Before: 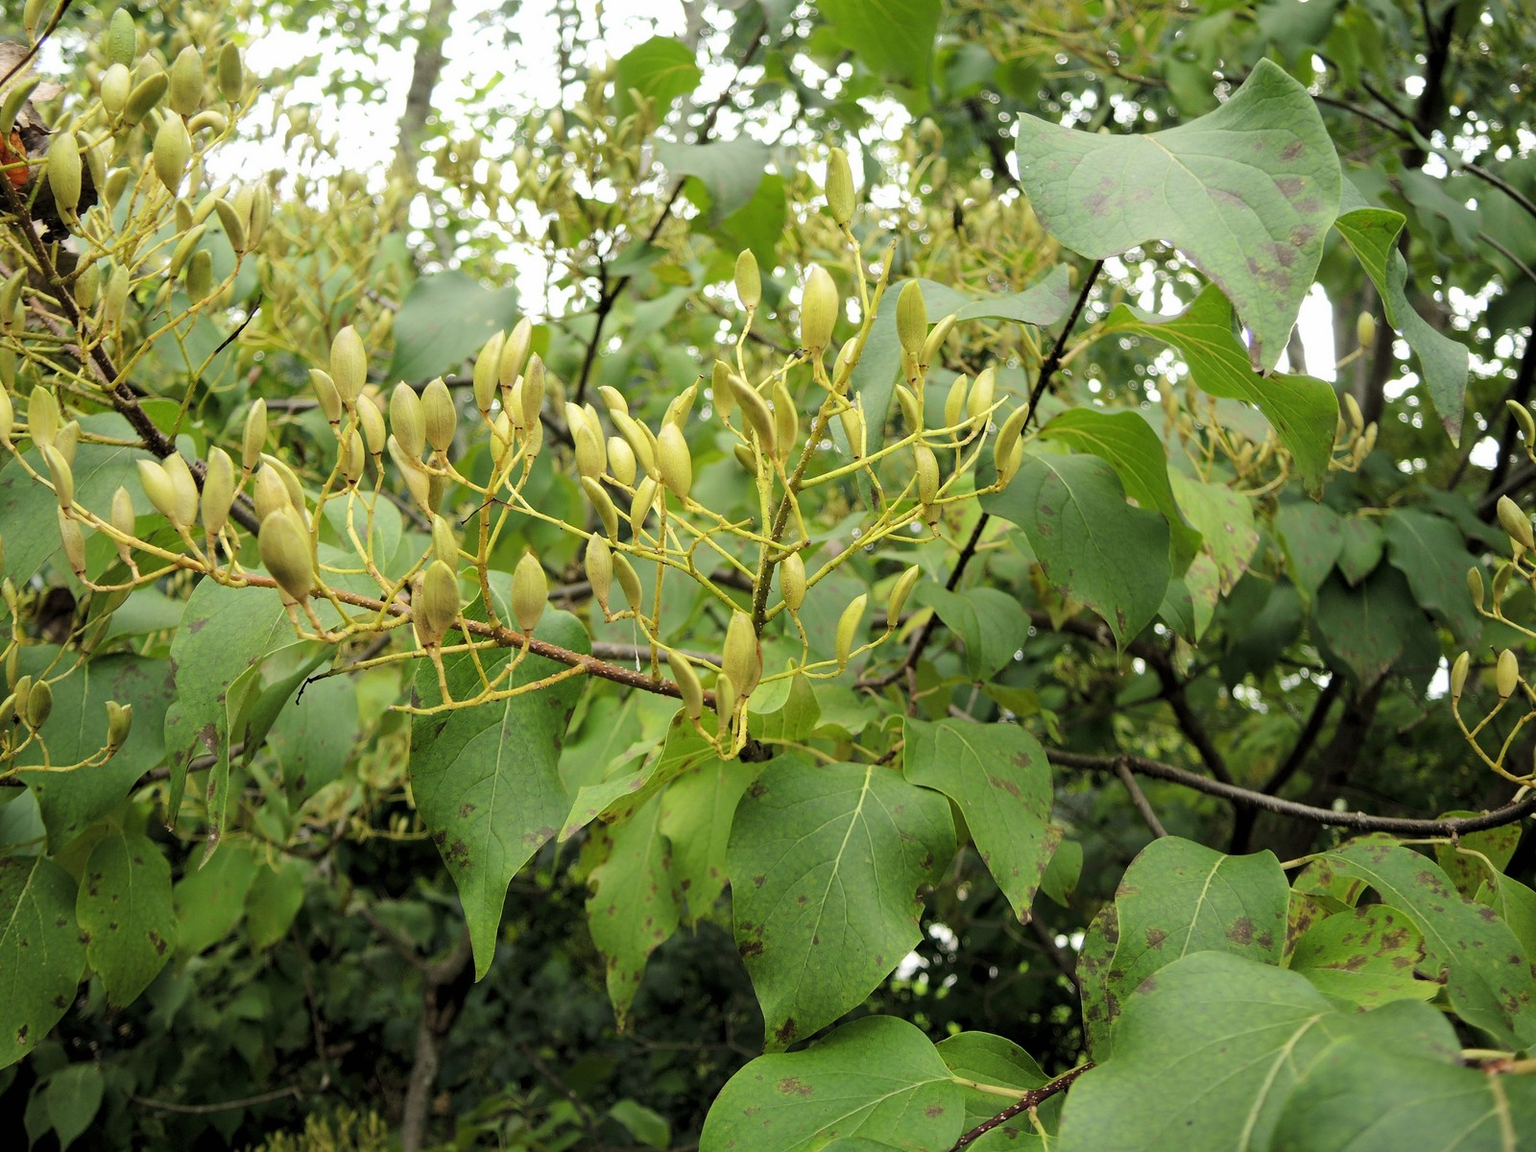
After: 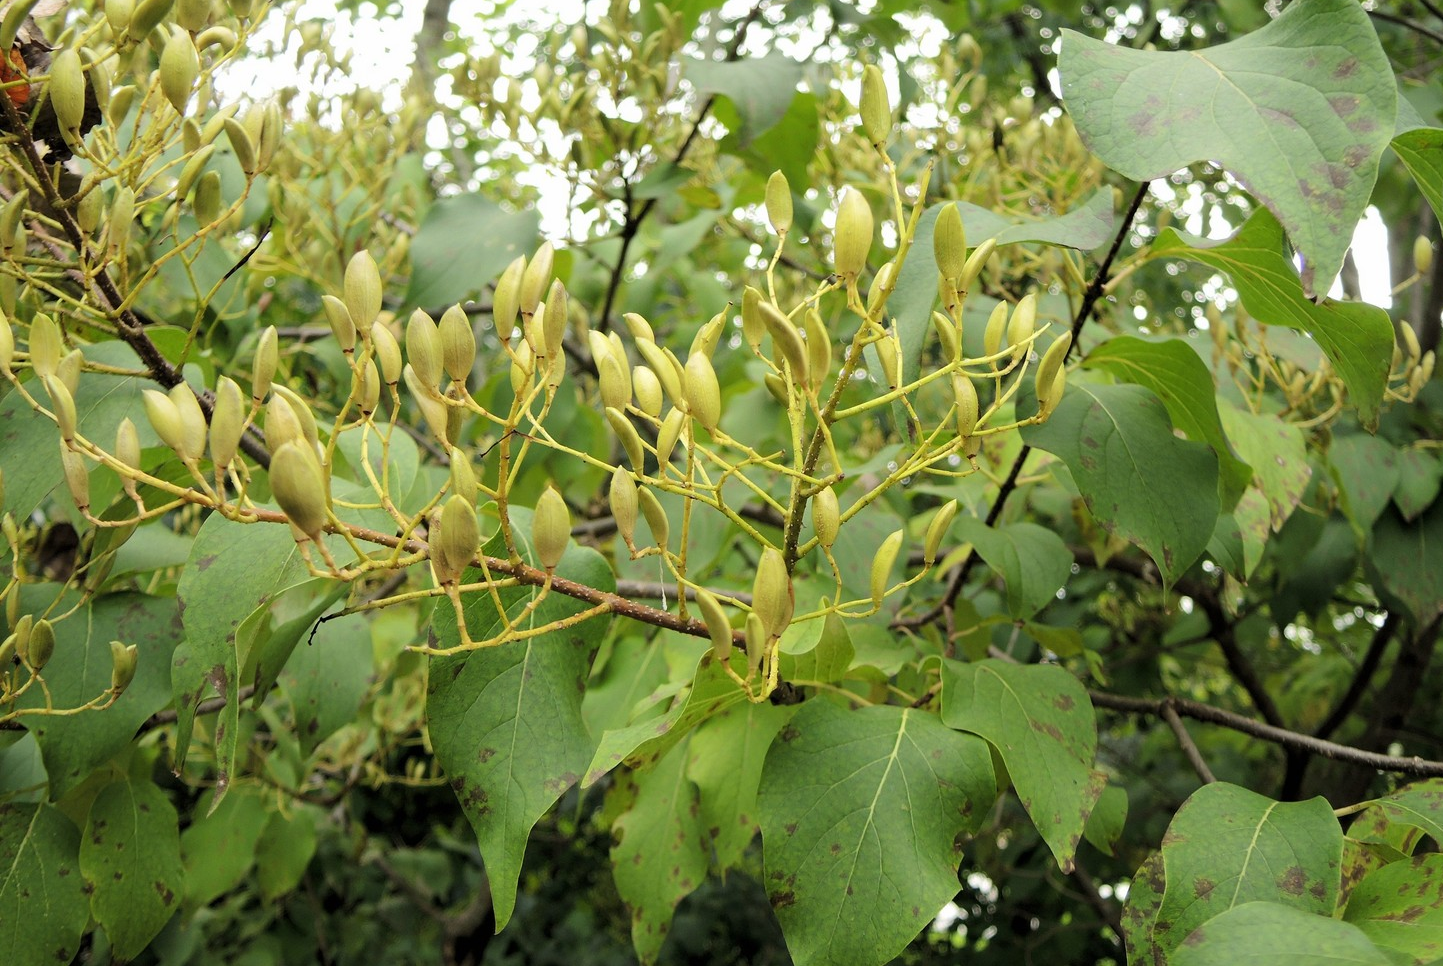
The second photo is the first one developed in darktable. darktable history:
crop: top 7.494%, right 9.76%, bottom 12%
